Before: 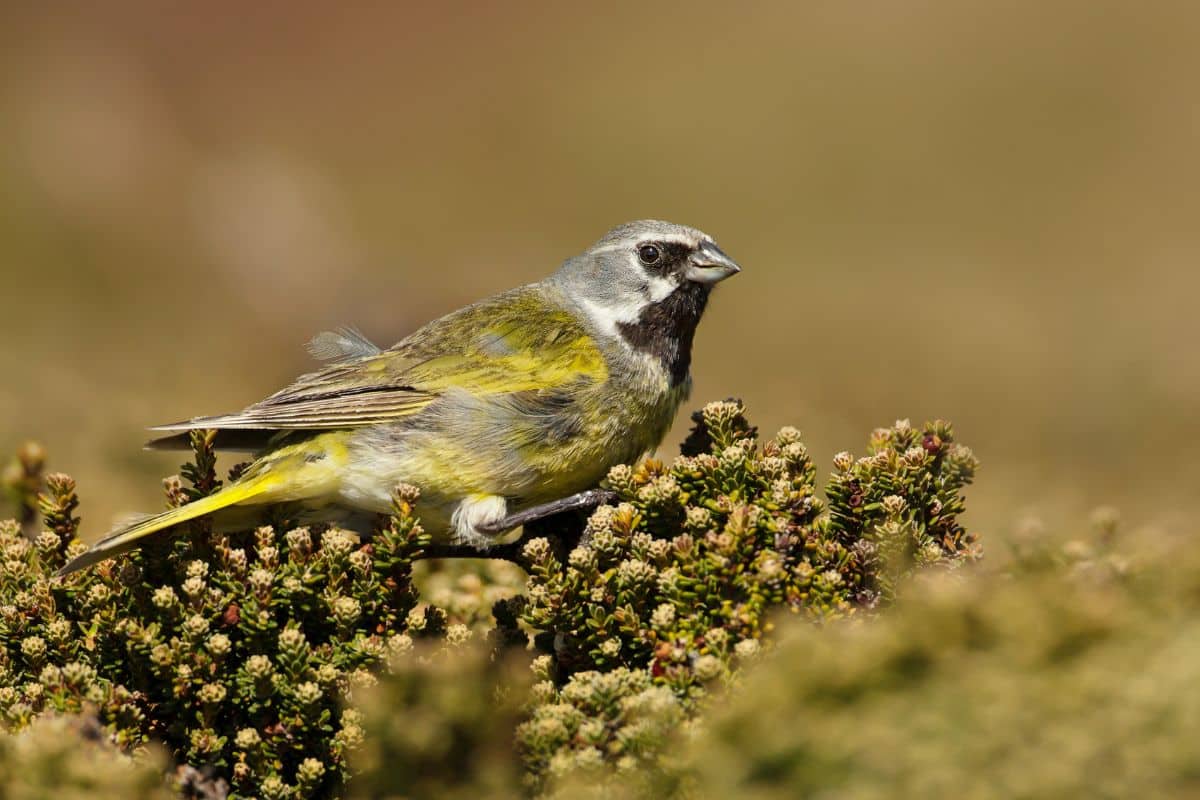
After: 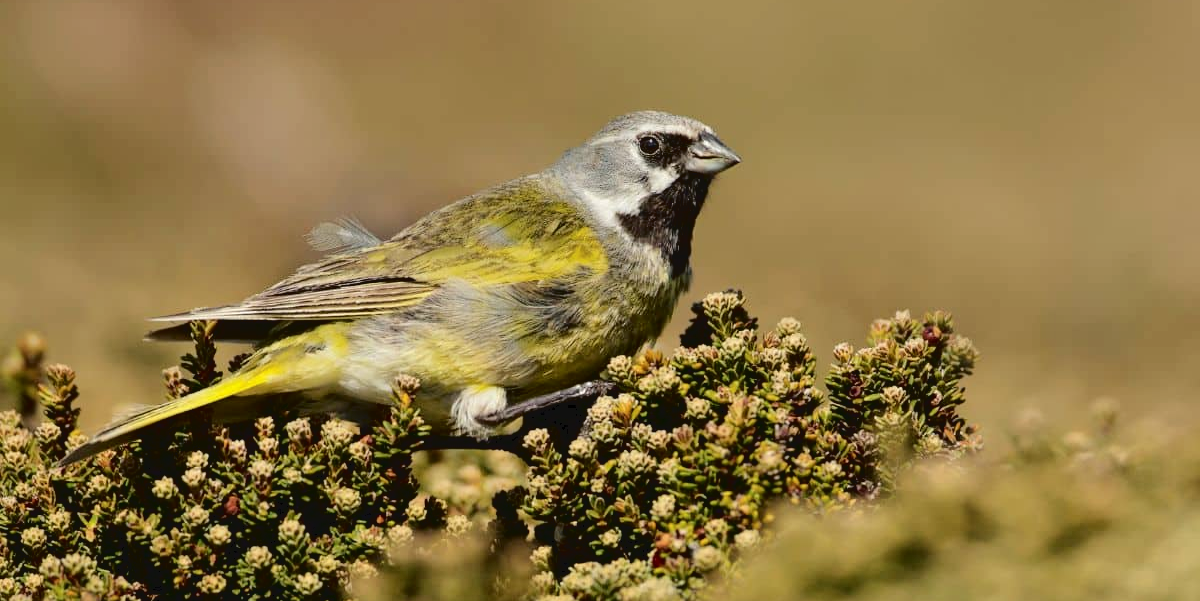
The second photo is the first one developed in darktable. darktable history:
tone curve: curves: ch0 [(0, 0) (0.003, 0.048) (0.011, 0.048) (0.025, 0.048) (0.044, 0.049) (0.069, 0.048) (0.1, 0.052) (0.136, 0.071) (0.177, 0.109) (0.224, 0.157) (0.277, 0.233) (0.335, 0.32) (0.399, 0.404) (0.468, 0.496) (0.543, 0.582) (0.623, 0.653) (0.709, 0.738) (0.801, 0.811) (0.898, 0.895) (1, 1)], color space Lab, independent channels, preserve colors none
crop: top 13.693%, bottom 11.139%
